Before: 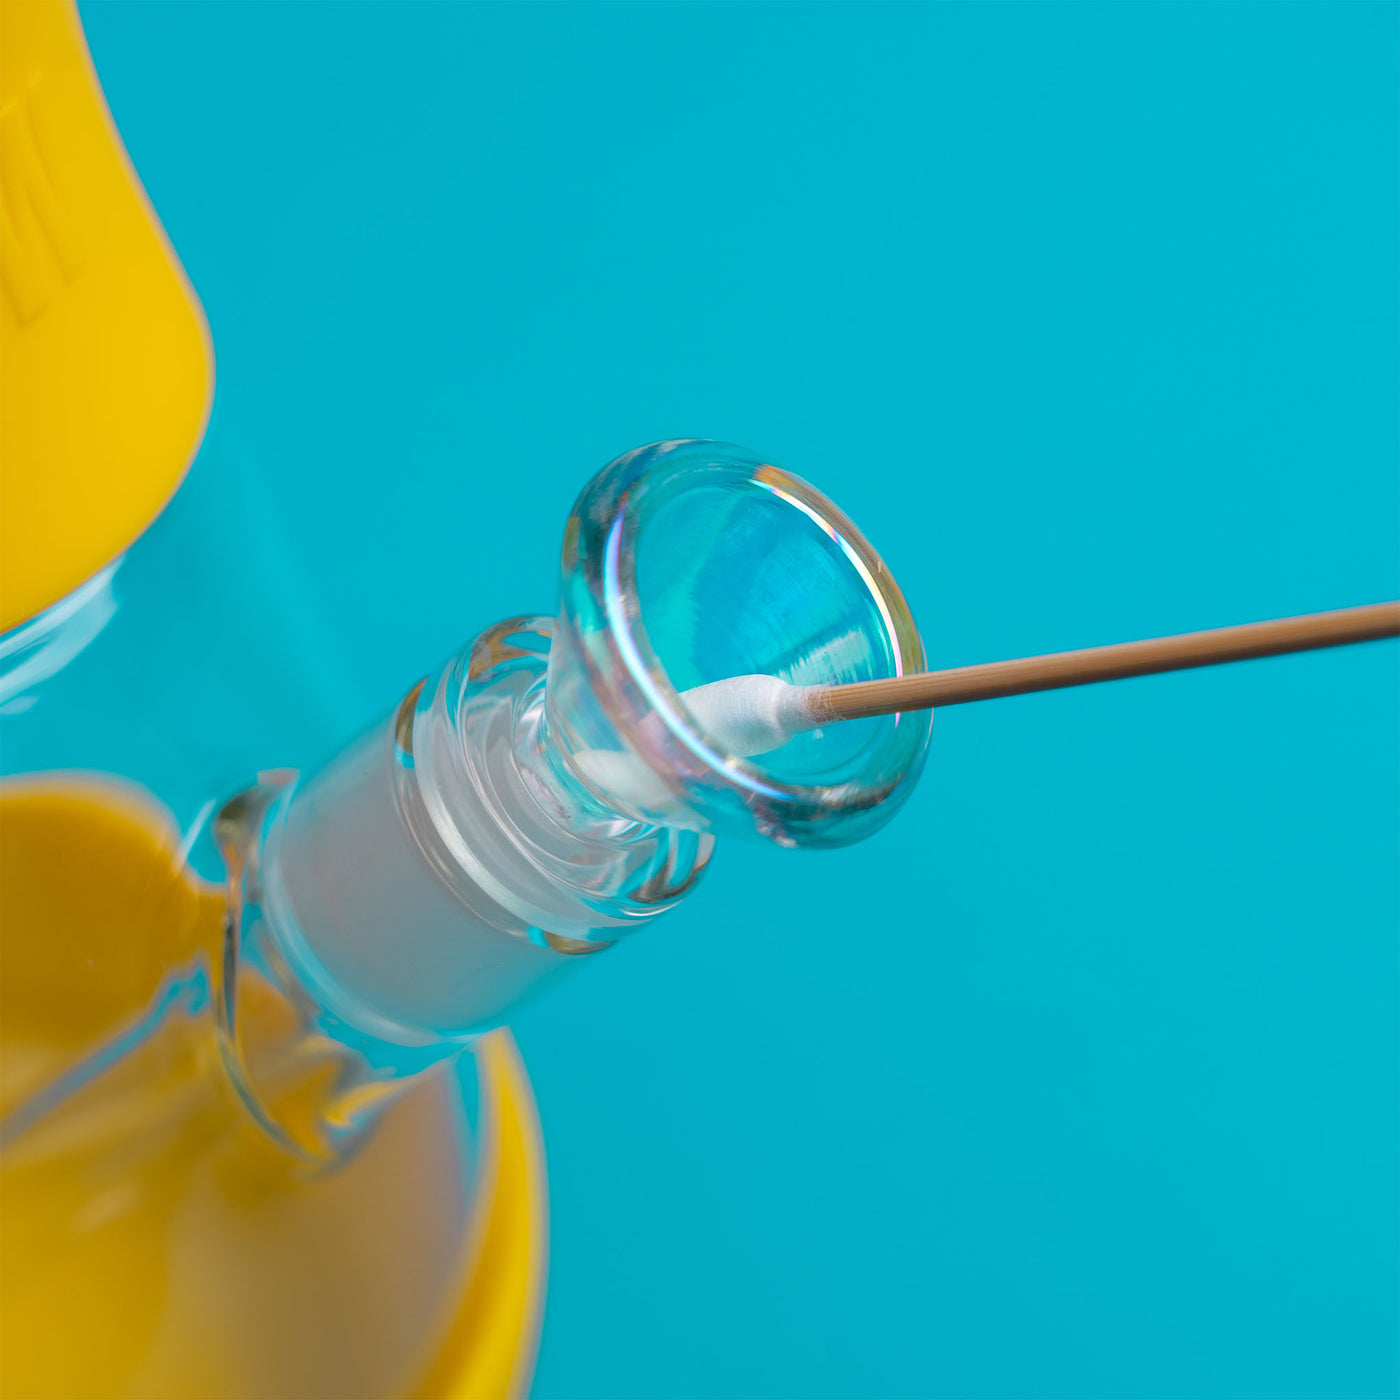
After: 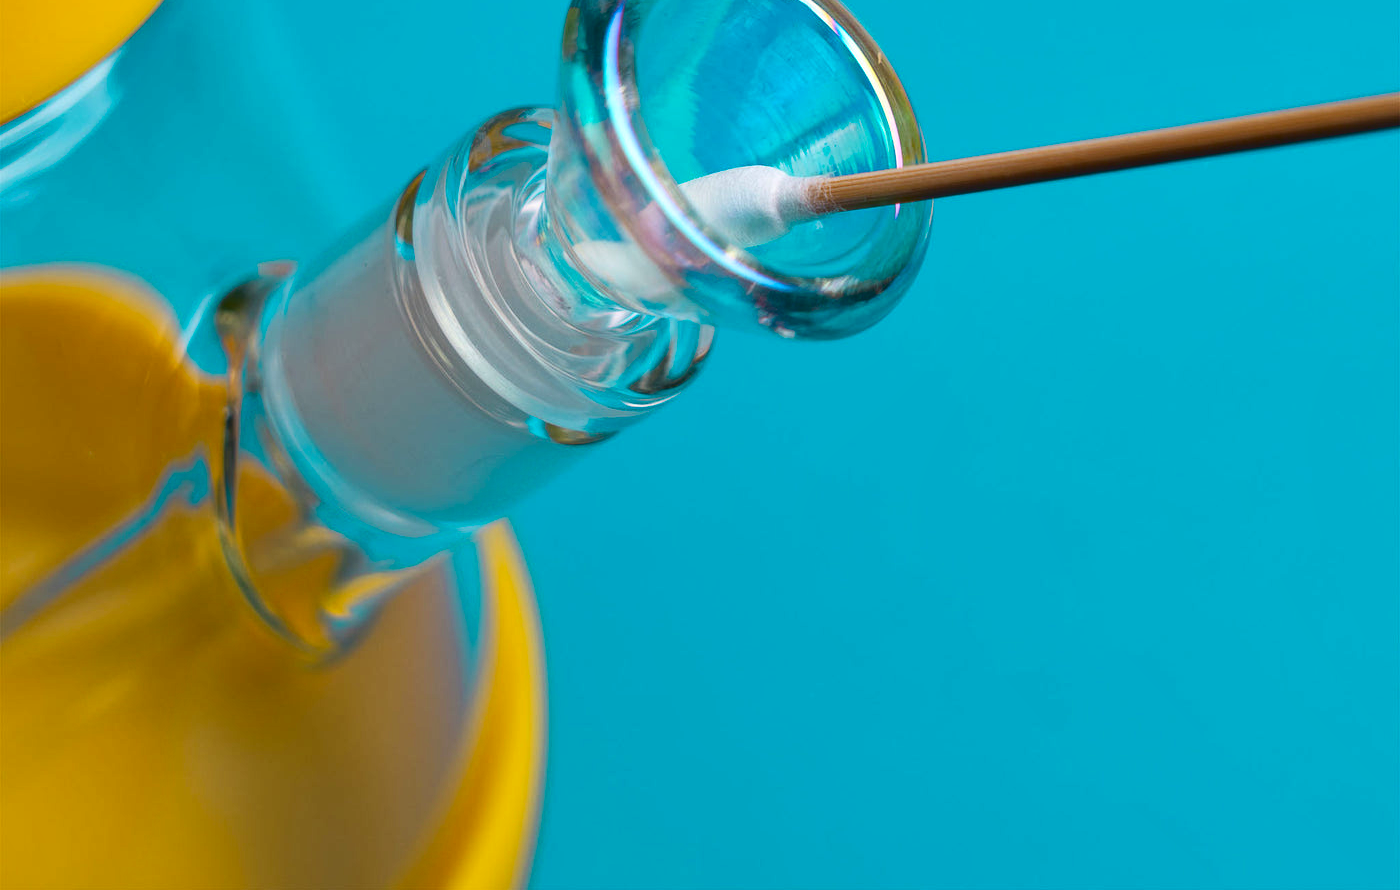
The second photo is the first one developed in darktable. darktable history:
crop and rotate: top 36.385%
exposure: compensate exposure bias true, compensate highlight preservation false
local contrast: mode bilateral grid, contrast 15, coarseness 37, detail 104%, midtone range 0.2
tone equalizer: edges refinement/feathering 500, mask exposure compensation -1.57 EV, preserve details no
shadows and highlights: shadows 33.02, highlights -47.46, compress 49.81%, highlights color adjustment 77.74%, soften with gaussian
contrast brightness saturation: contrast 0.208, brightness -0.112, saturation 0.206
